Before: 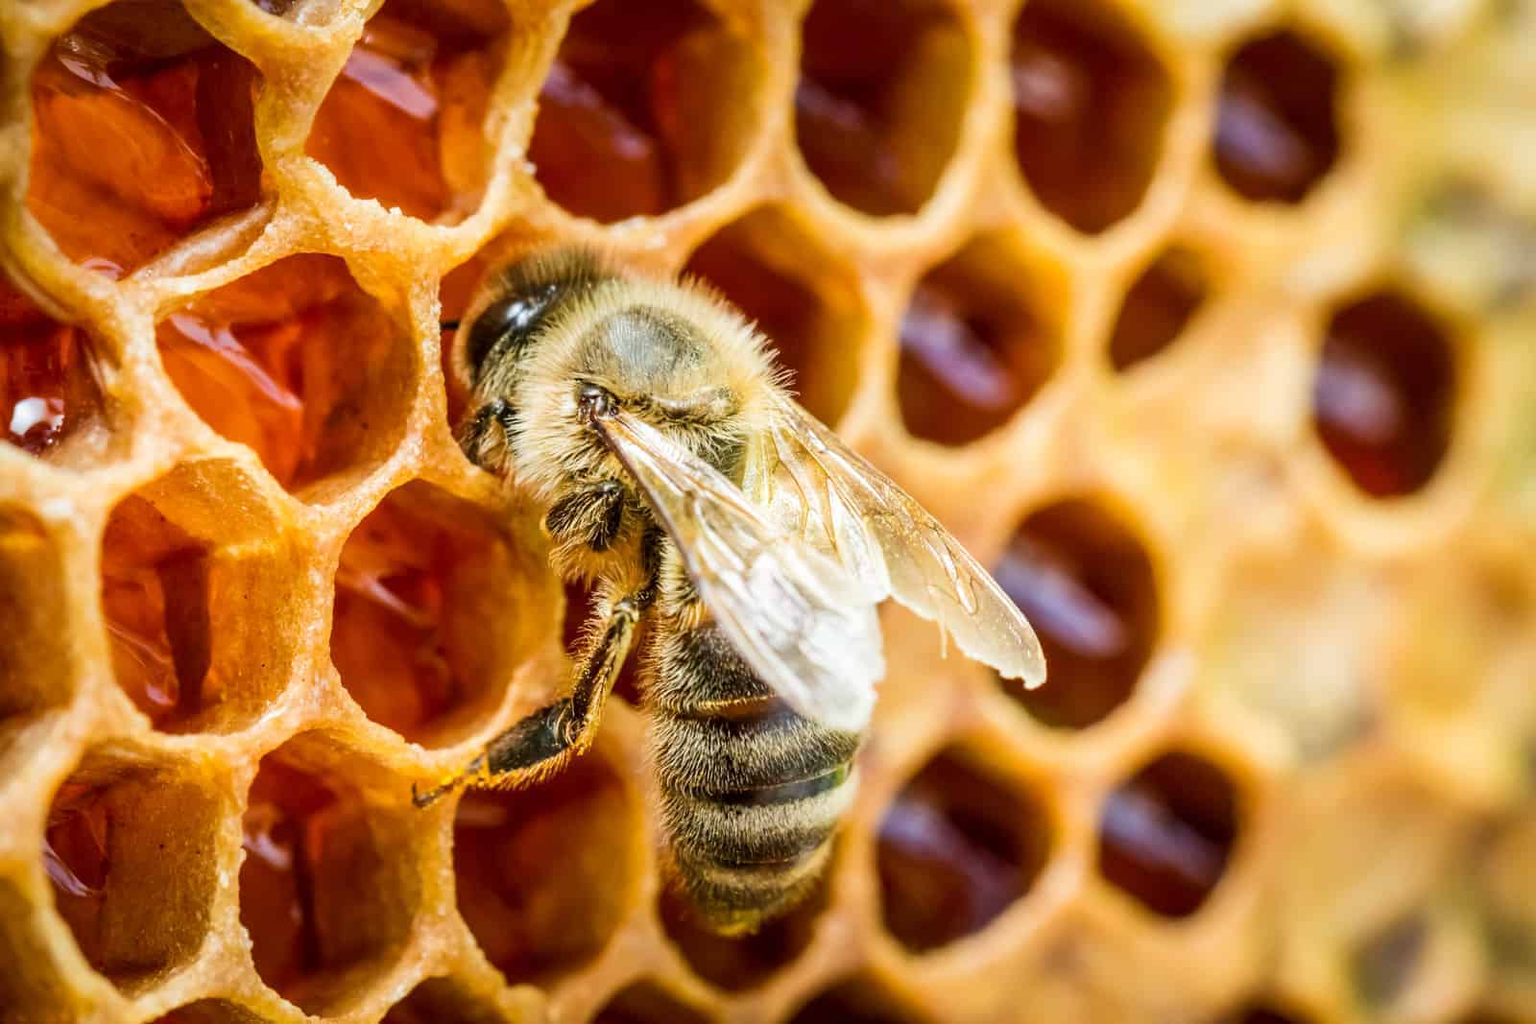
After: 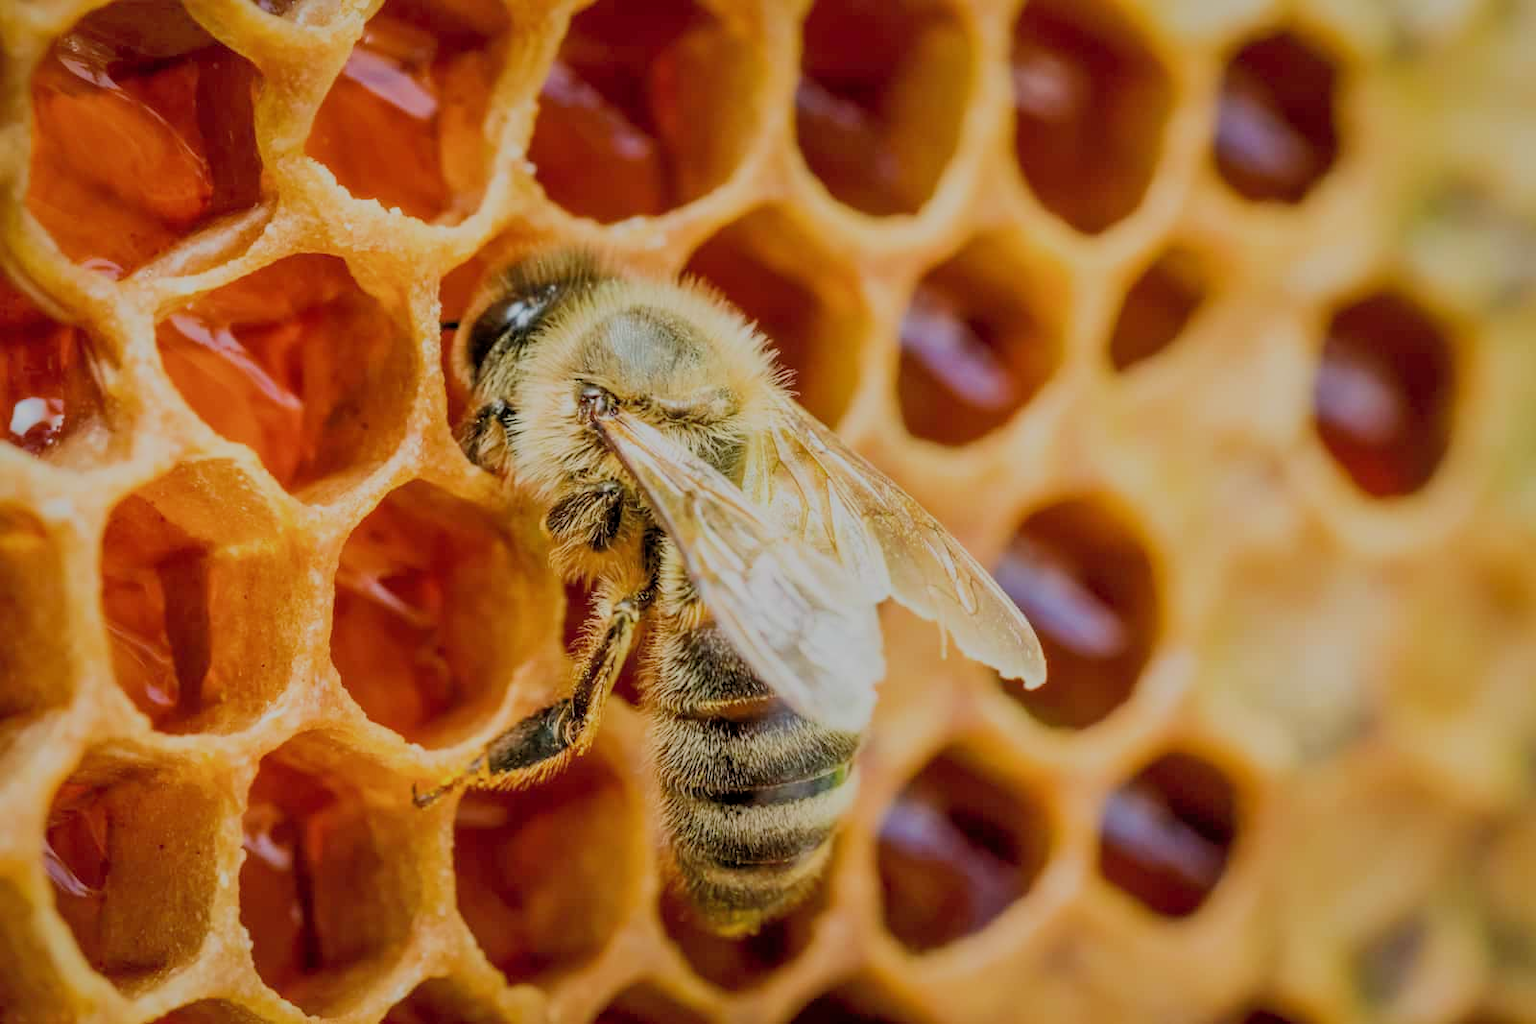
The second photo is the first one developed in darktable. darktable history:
filmic rgb: black relative exposure -8.79 EV, white relative exposure 4.98 EV, threshold 3 EV, target black luminance 0%, hardness 3.77, latitude 66.33%, contrast 0.822, shadows ↔ highlights balance 20%, color science v5 (2021), contrast in shadows safe, contrast in highlights safe, enable highlight reconstruction true
shadows and highlights: on, module defaults
